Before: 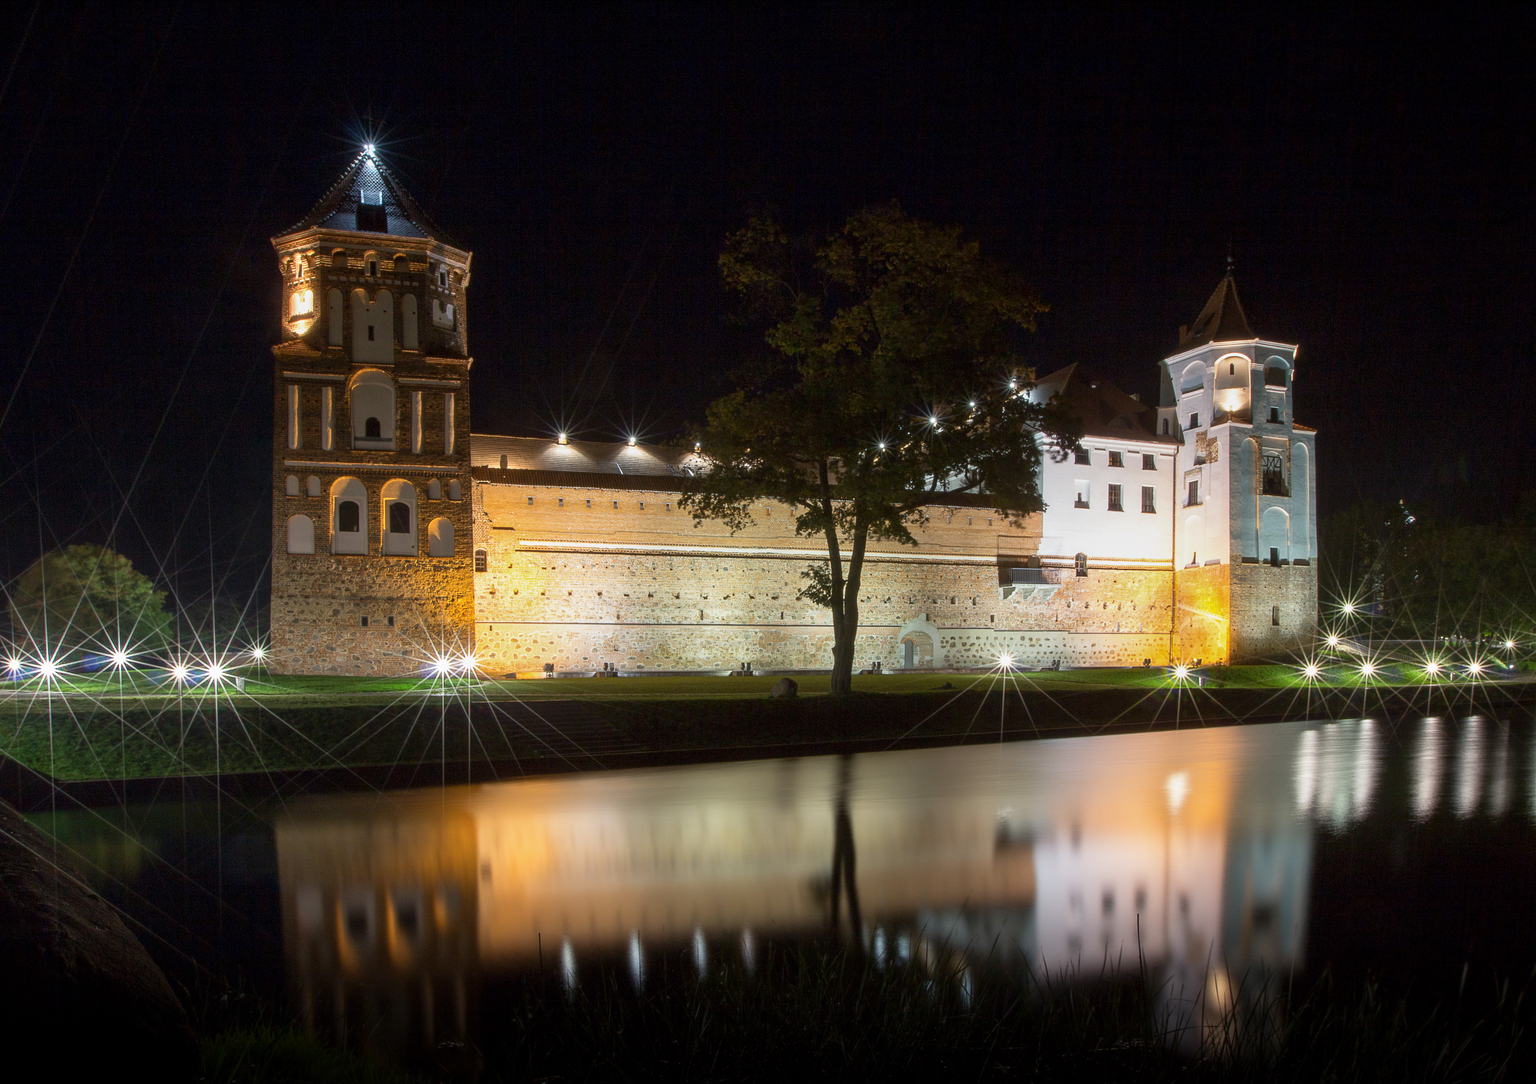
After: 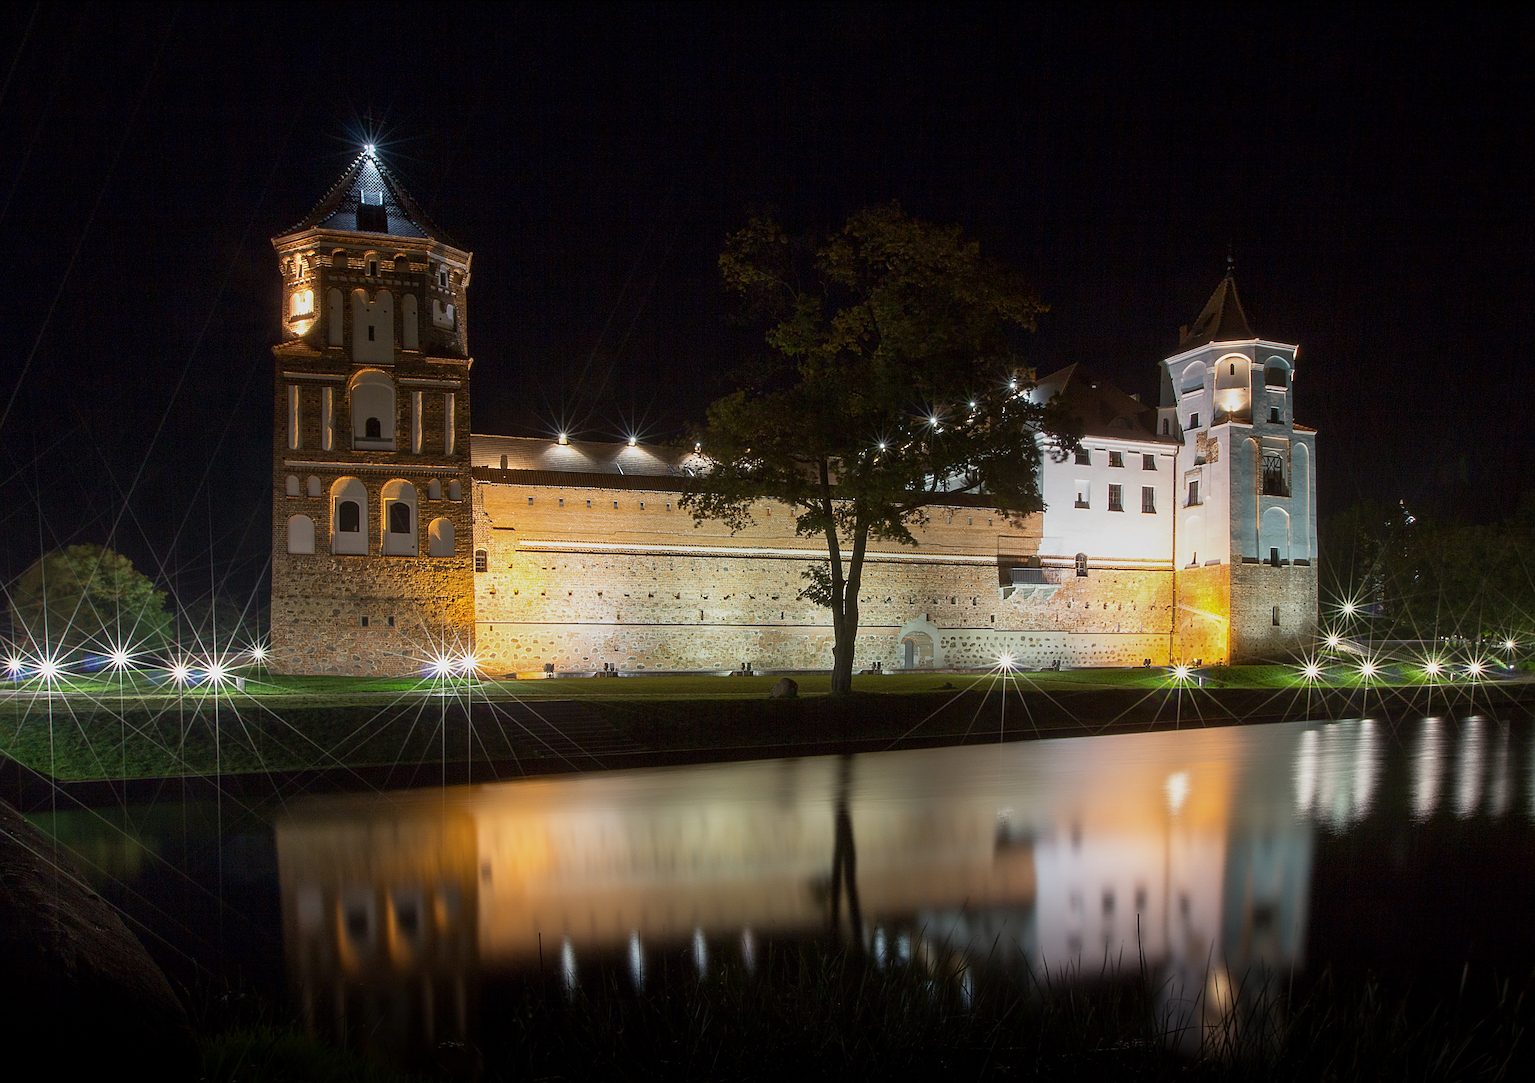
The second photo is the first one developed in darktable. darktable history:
sharpen: on, module defaults
contrast equalizer: y [[0.5 ×6], [0.5 ×6], [0.5, 0.5, 0.501, 0.545, 0.707, 0.863], [0 ×6], [0 ×6]]
exposure: exposure -0.21 EV, compensate highlight preservation false
